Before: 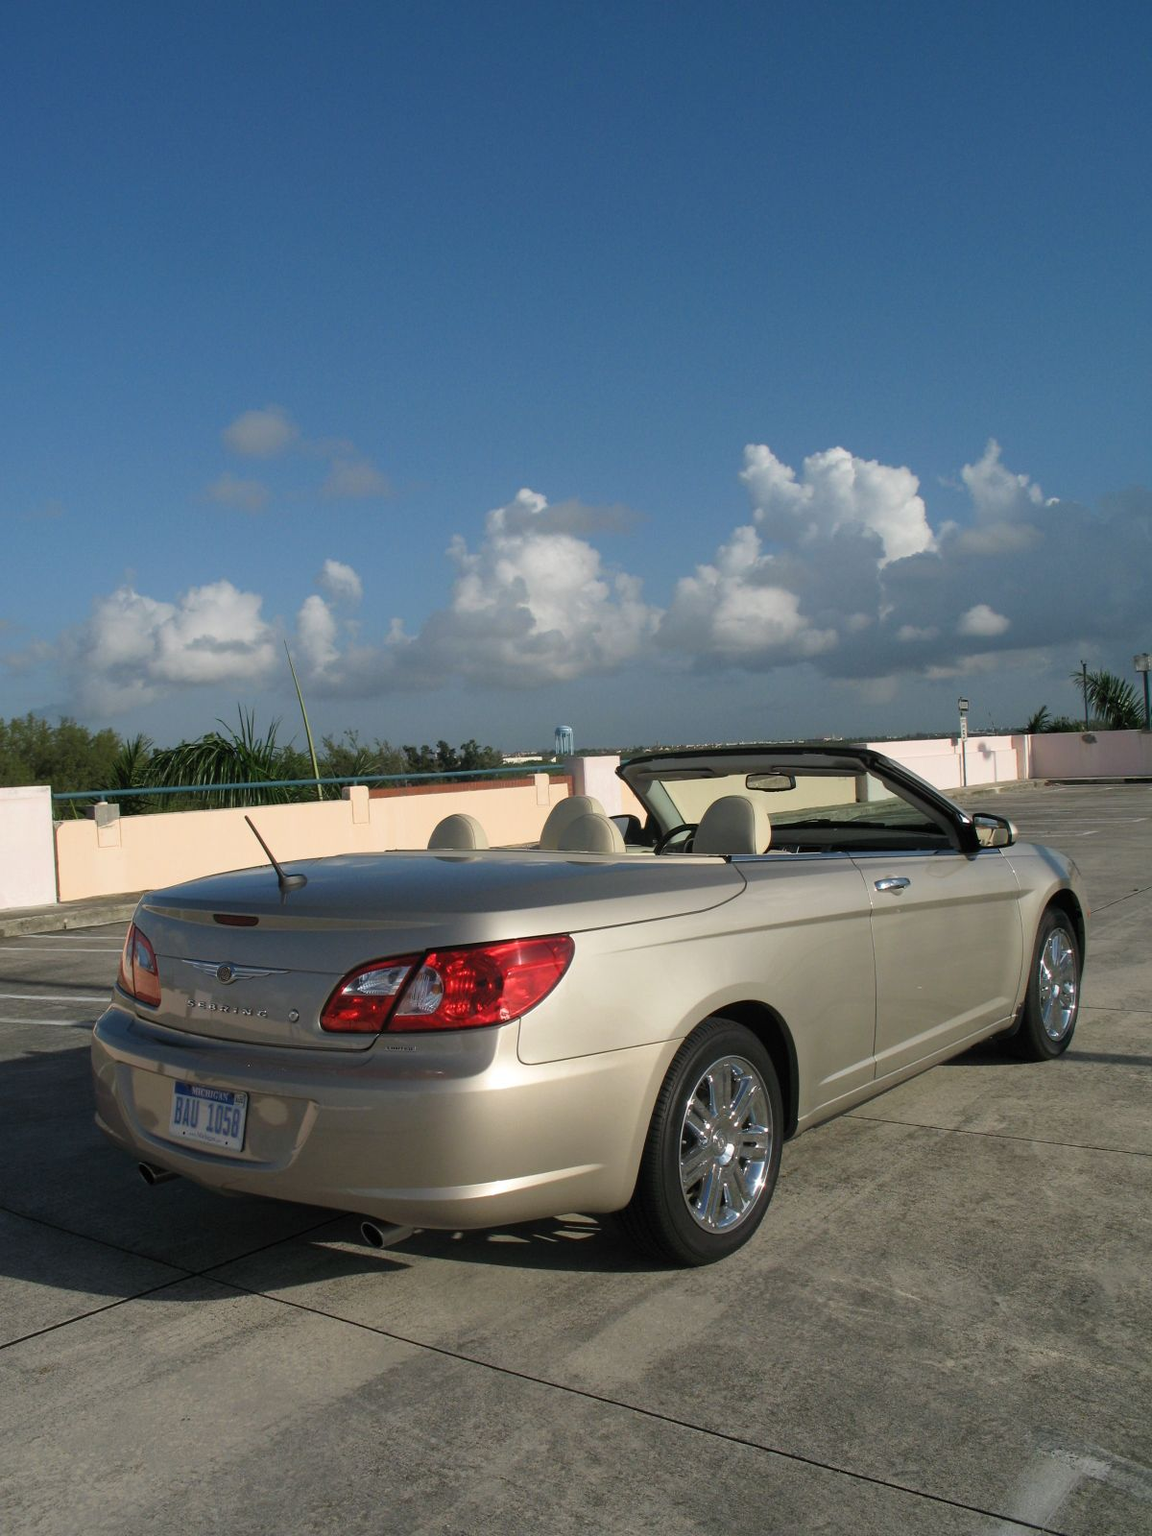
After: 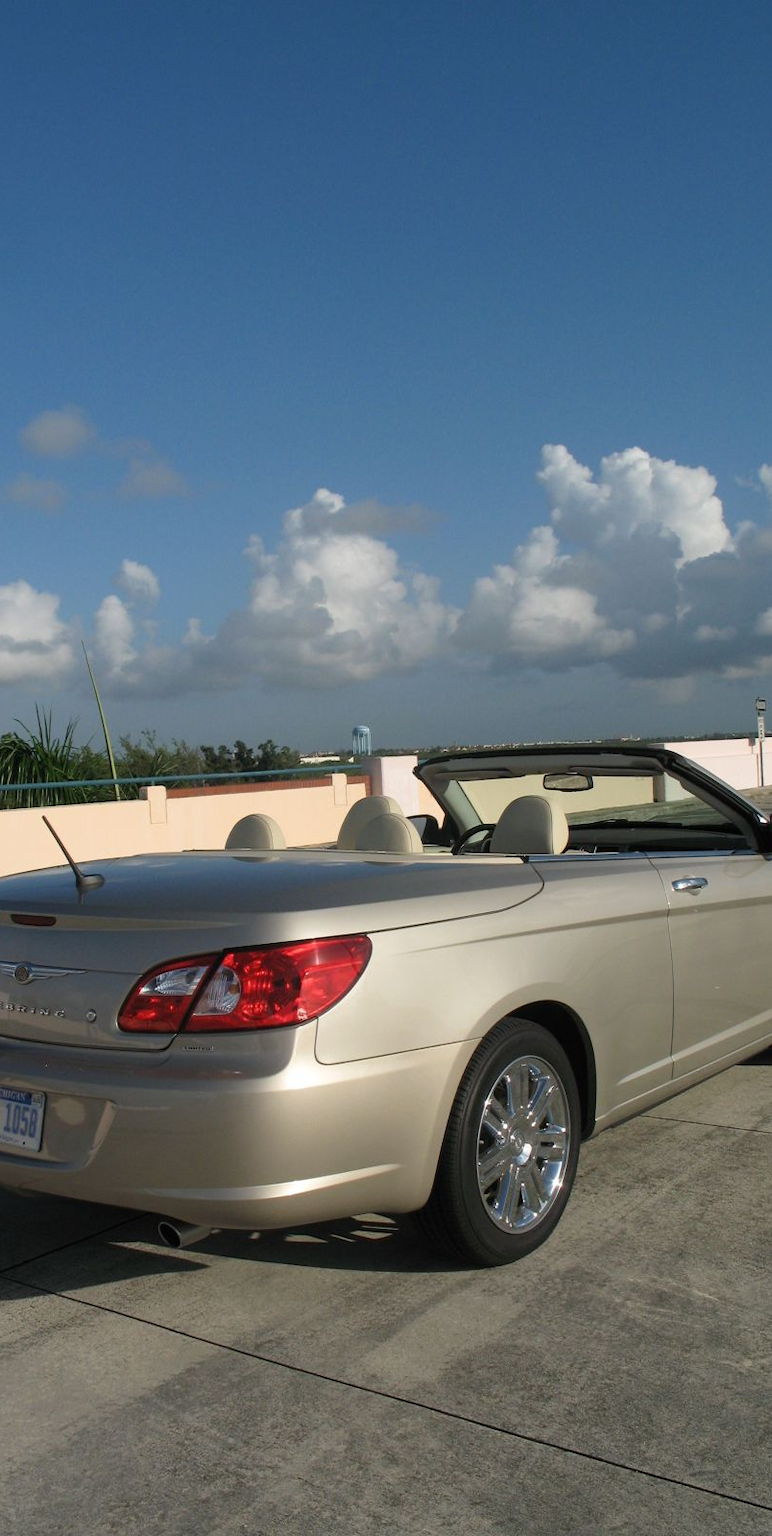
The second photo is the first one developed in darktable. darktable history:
vignetting: fall-off start 115.88%, fall-off radius 58.11%
crop and rotate: left 17.654%, right 15.186%
